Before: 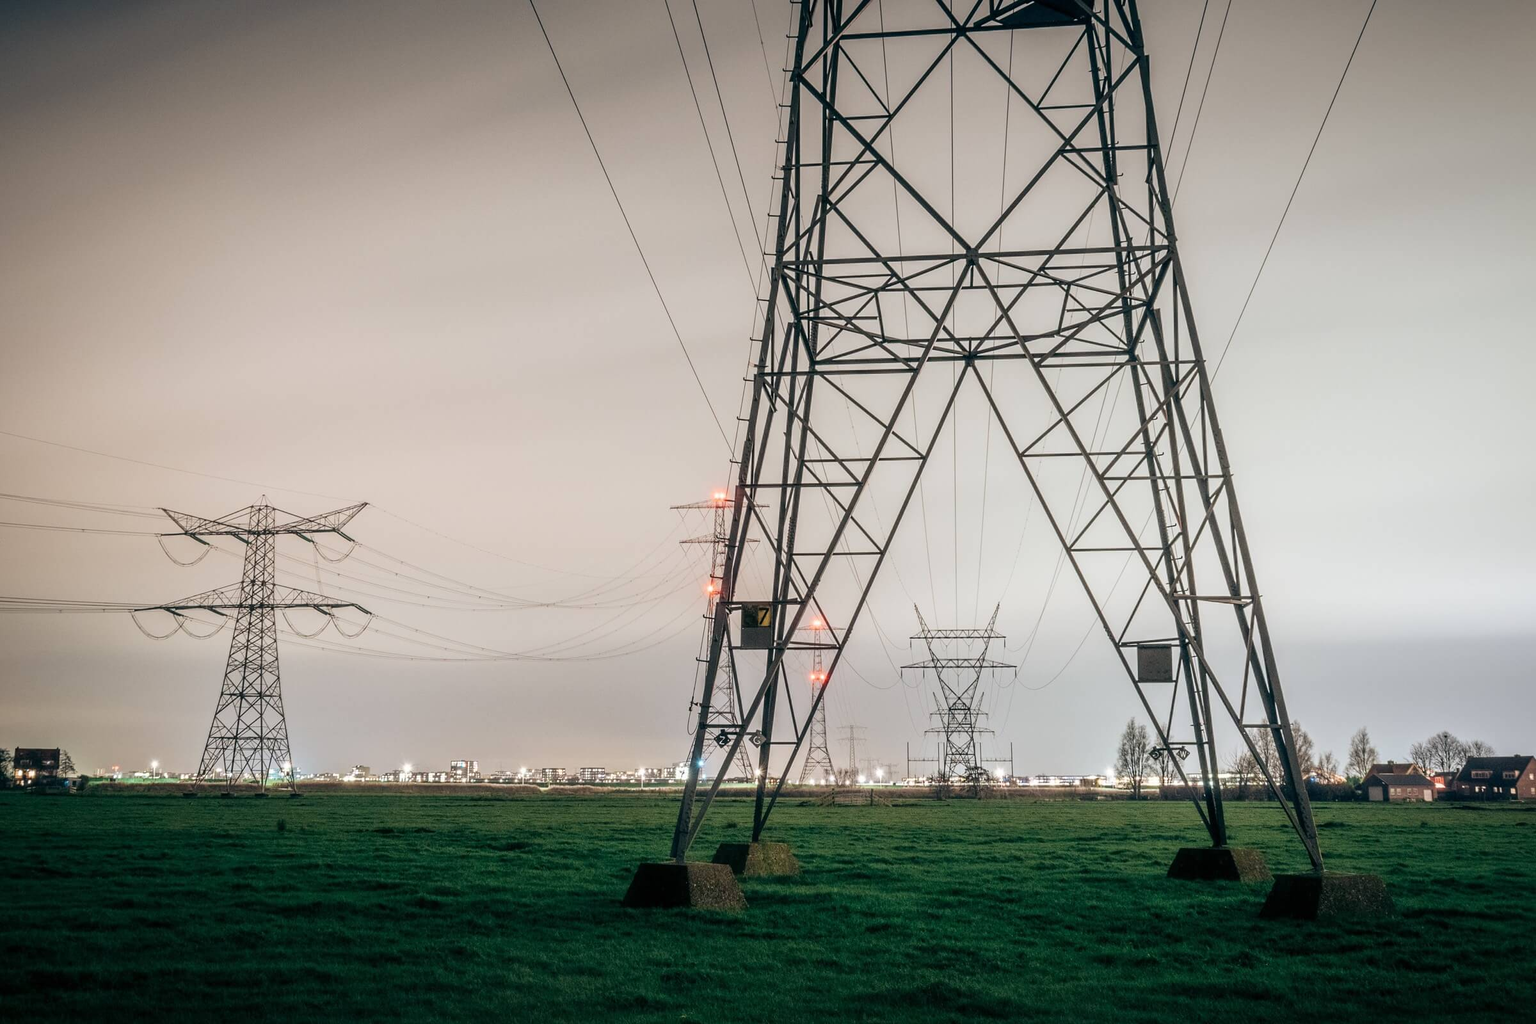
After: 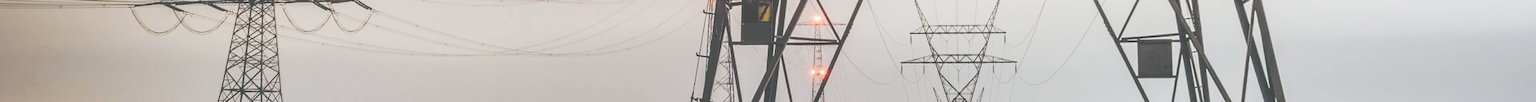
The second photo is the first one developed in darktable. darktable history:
tone curve: curves: ch0 [(0, 0) (0.003, 0.299) (0.011, 0.299) (0.025, 0.299) (0.044, 0.299) (0.069, 0.3) (0.1, 0.306) (0.136, 0.316) (0.177, 0.326) (0.224, 0.338) (0.277, 0.366) (0.335, 0.406) (0.399, 0.462) (0.468, 0.533) (0.543, 0.607) (0.623, 0.7) (0.709, 0.775) (0.801, 0.843) (0.898, 0.903) (1, 1)], preserve colors none
crop and rotate: top 59.084%, bottom 30.916%
